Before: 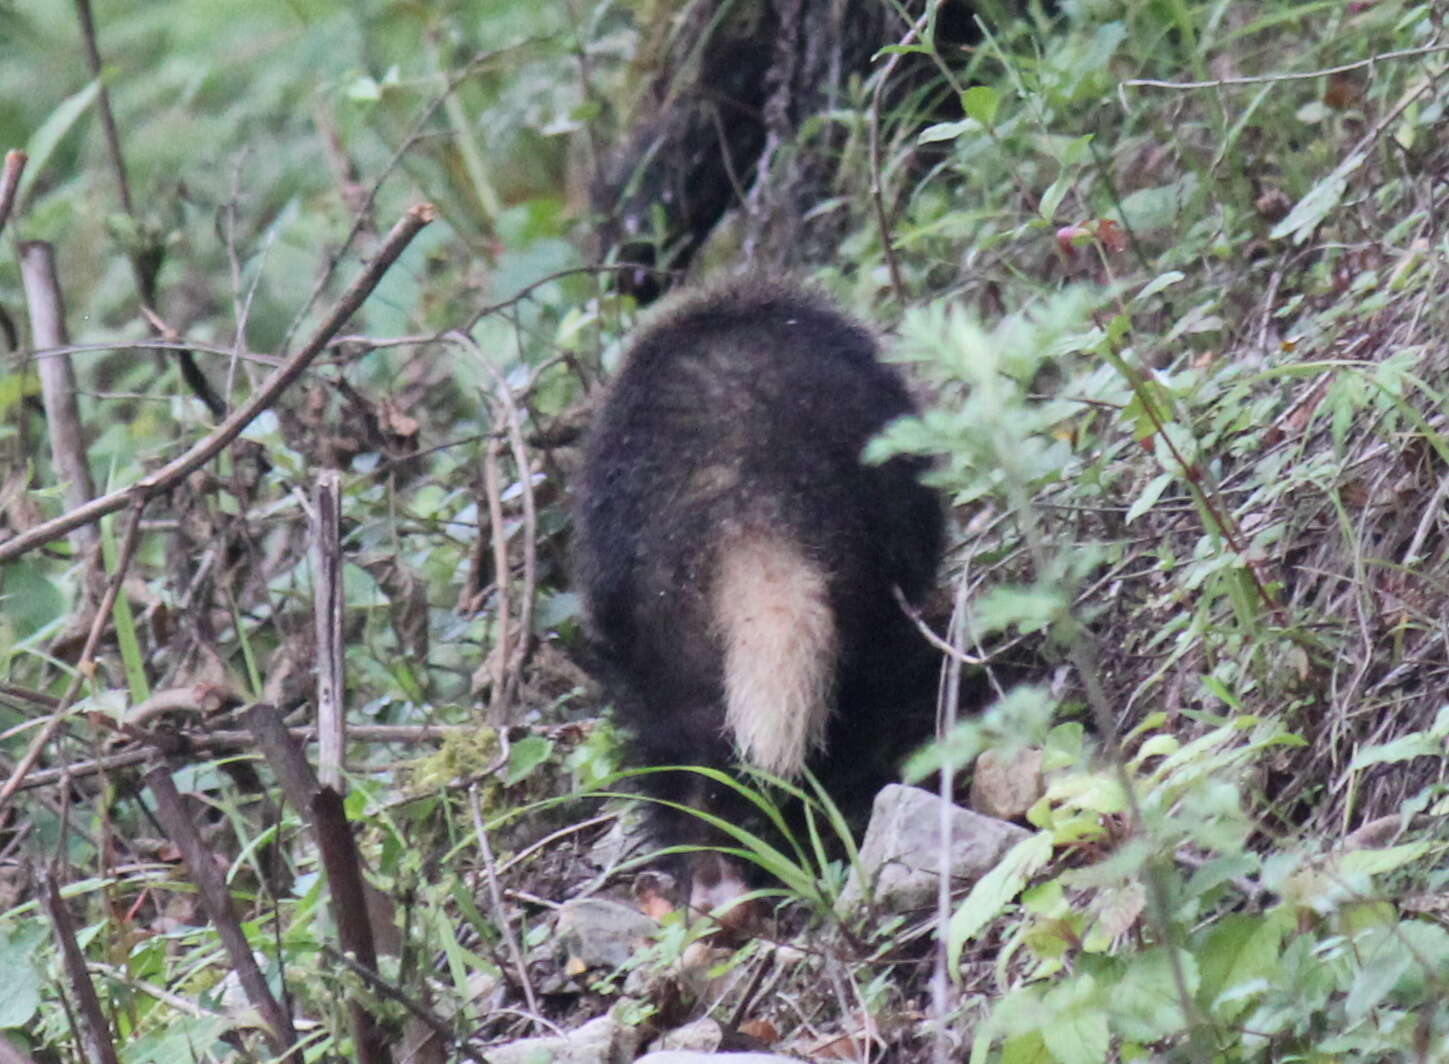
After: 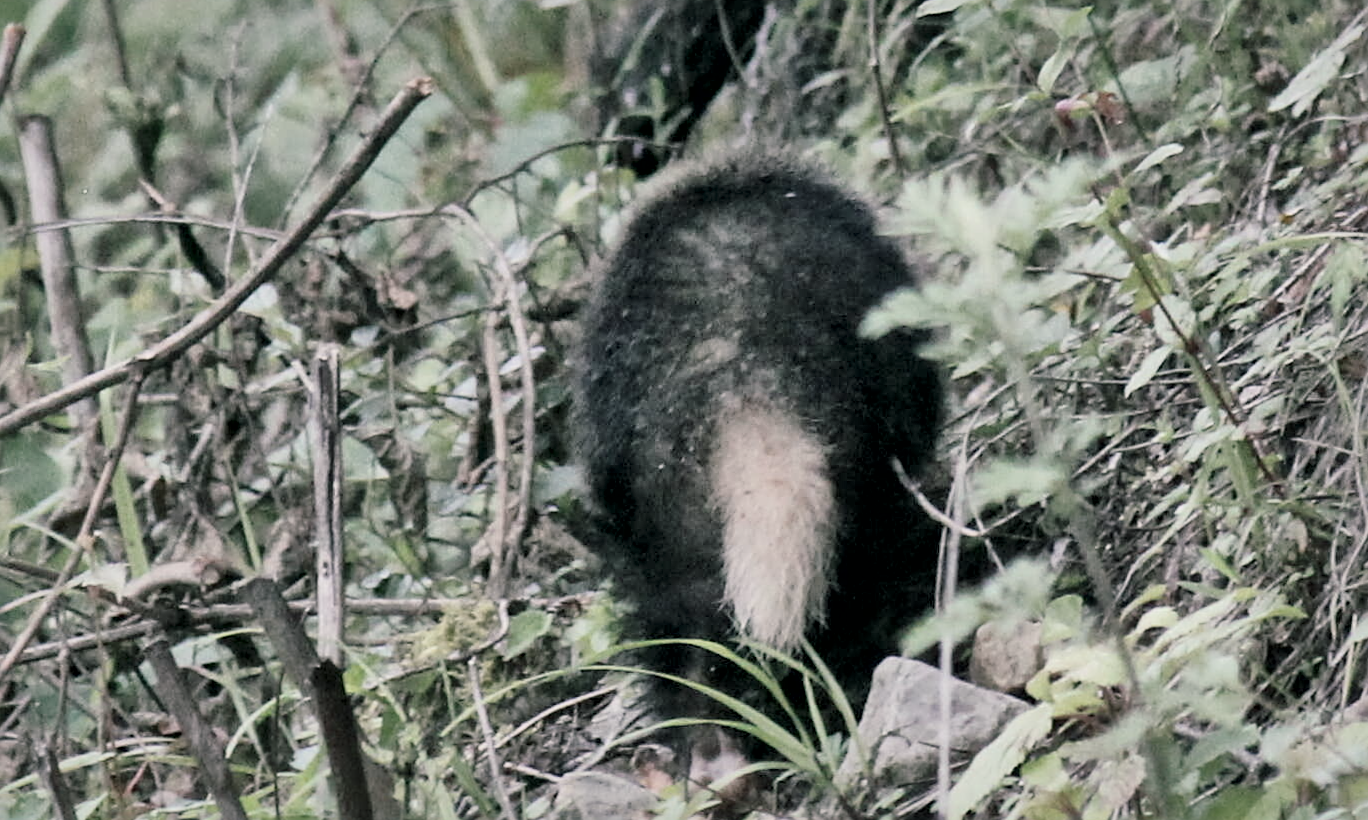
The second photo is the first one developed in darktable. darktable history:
sharpen: on, module defaults
color correction: highlights b* 0.007, saturation 0.513
filmic rgb: black relative exposure -8.14 EV, white relative exposure 3.77 EV, hardness 4.45, iterations of high-quality reconstruction 10
crop and rotate: angle 0.071°, top 11.883%, right 5.417%, bottom 10.871%
shadows and highlights: soften with gaussian
local contrast: mode bilateral grid, contrast 24, coarseness 60, detail 151%, midtone range 0.2
color balance rgb: shadows lift › chroma 11.664%, shadows lift › hue 134.15°, highlights gain › chroma 3.056%, highlights gain › hue 72.89°, perceptual saturation grading › global saturation 13.35%
